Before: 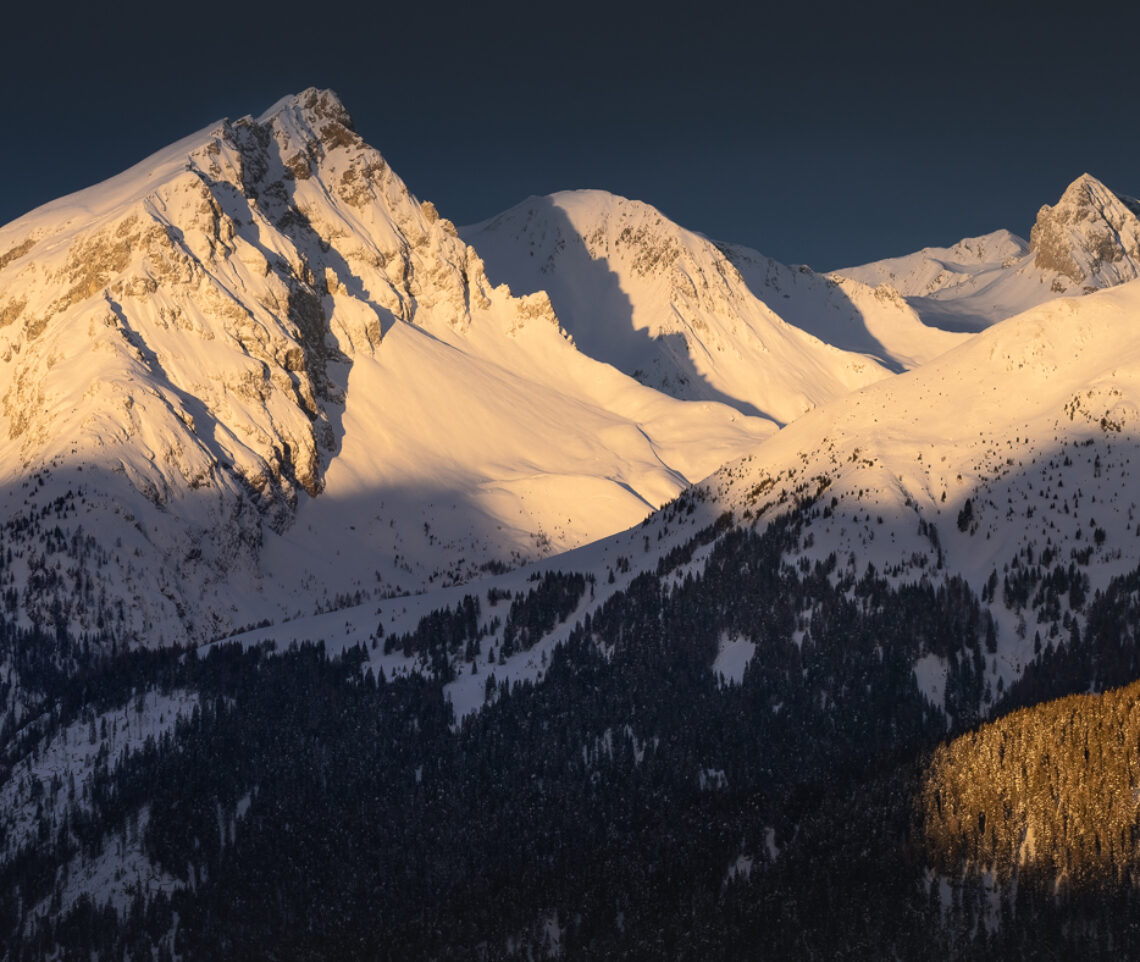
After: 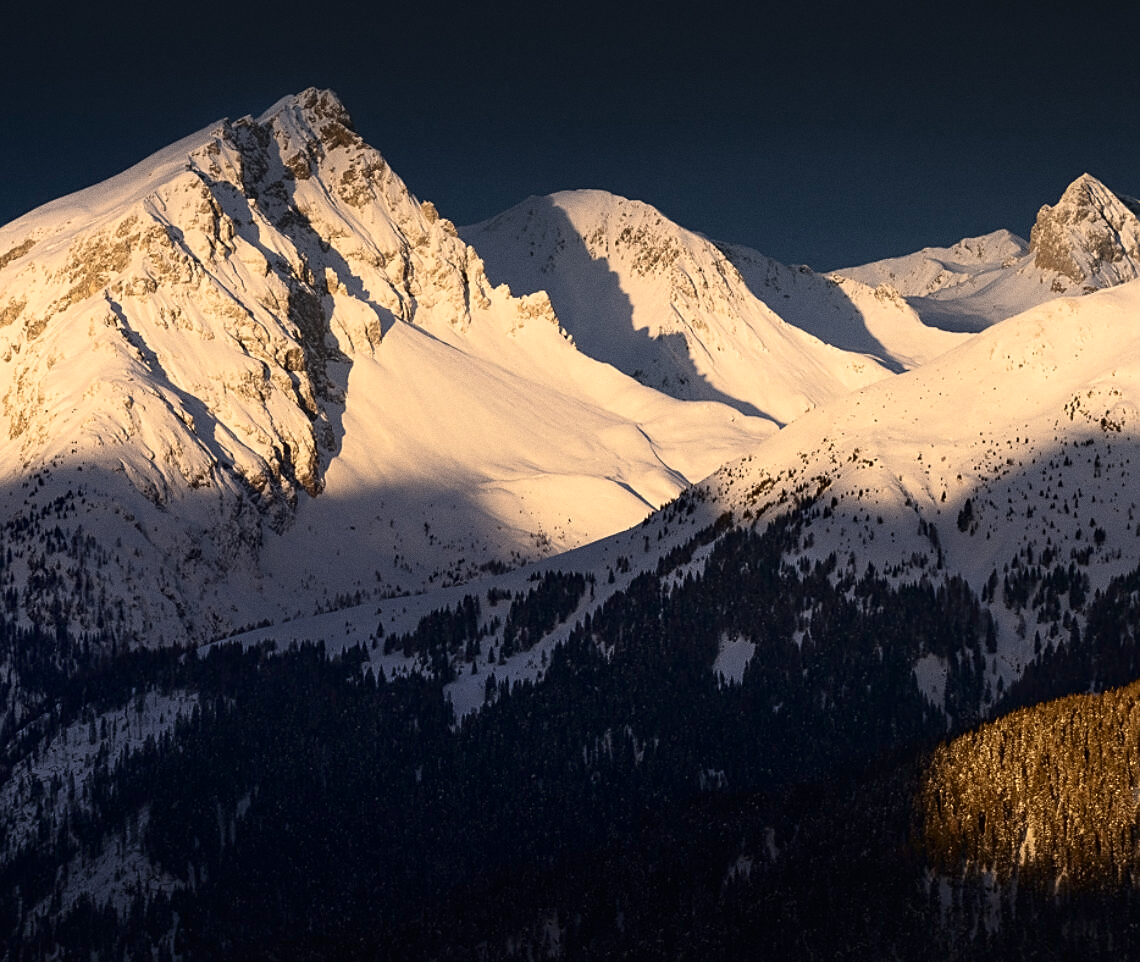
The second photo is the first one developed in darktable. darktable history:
sharpen: on, module defaults
grain: coarseness 0.09 ISO
shadows and highlights: shadows -62.32, white point adjustment -5.22, highlights 61.59
white balance: emerald 1
